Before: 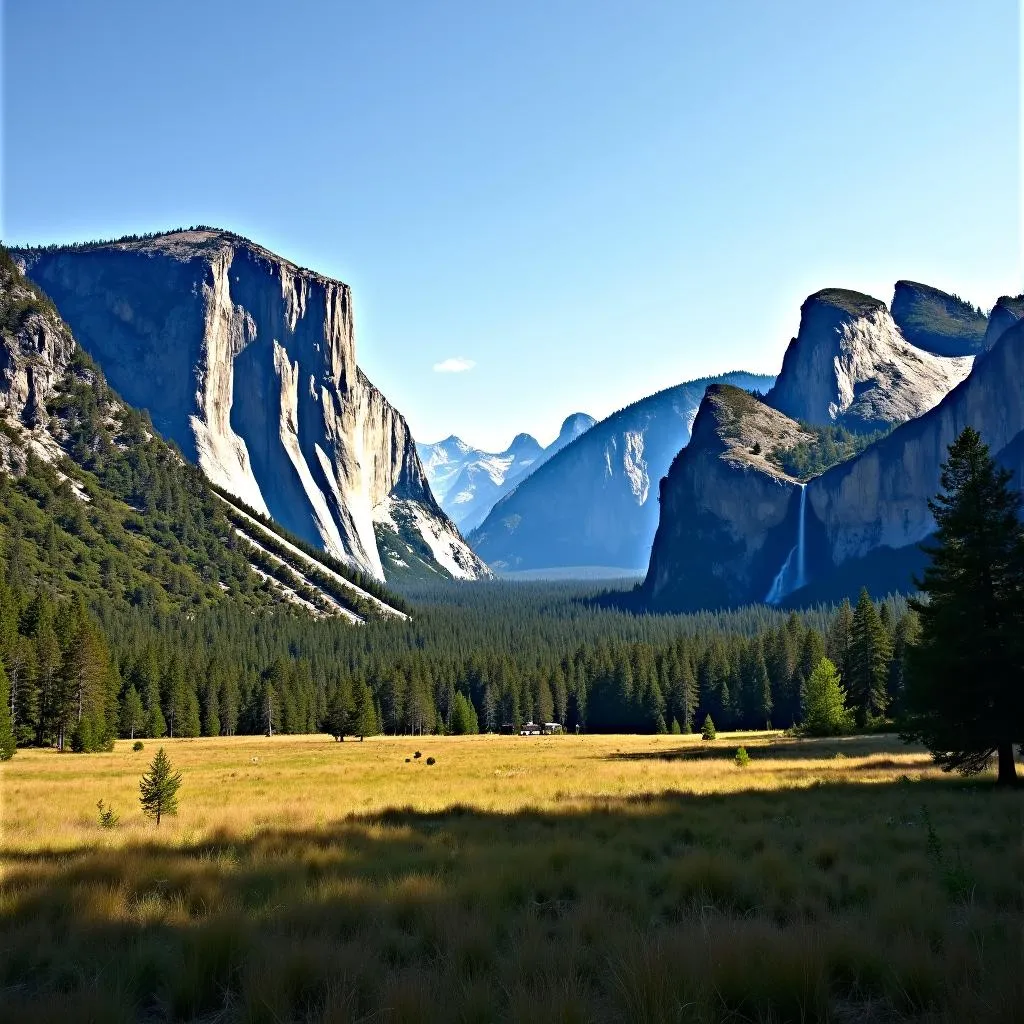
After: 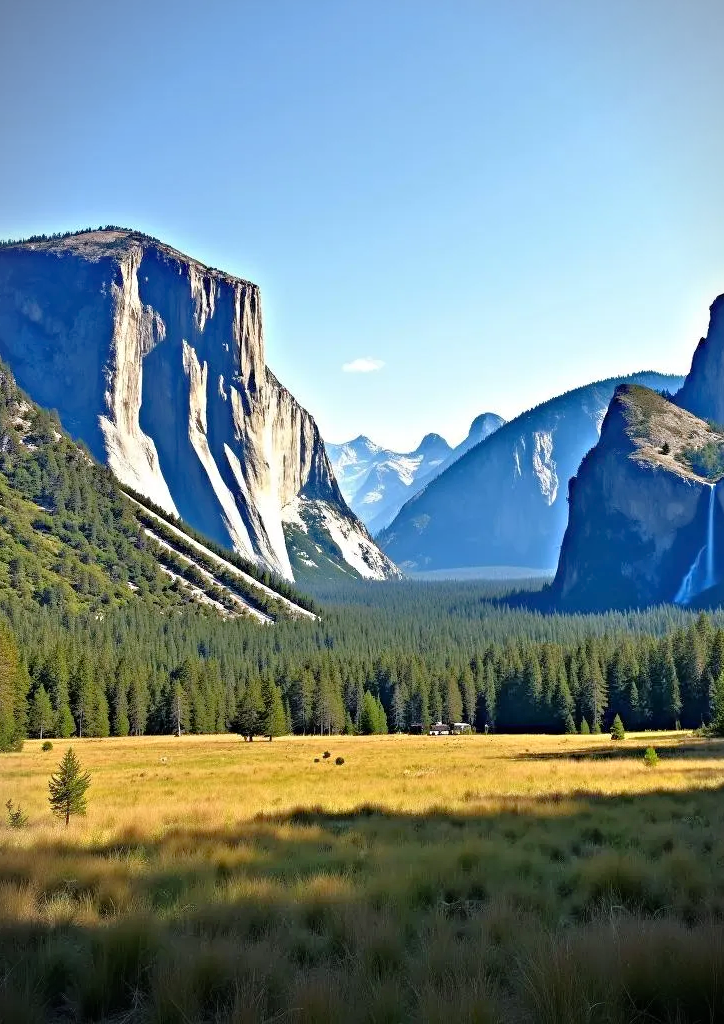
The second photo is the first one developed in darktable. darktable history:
tone equalizer: -7 EV 0.164 EV, -6 EV 0.587 EV, -5 EV 1.15 EV, -4 EV 1.35 EV, -3 EV 1.13 EV, -2 EV 0.6 EV, -1 EV 0.164 EV
vignetting: fall-off start 99.31%, fall-off radius 65.3%, automatic ratio true
crop and rotate: left 8.977%, right 20.318%
